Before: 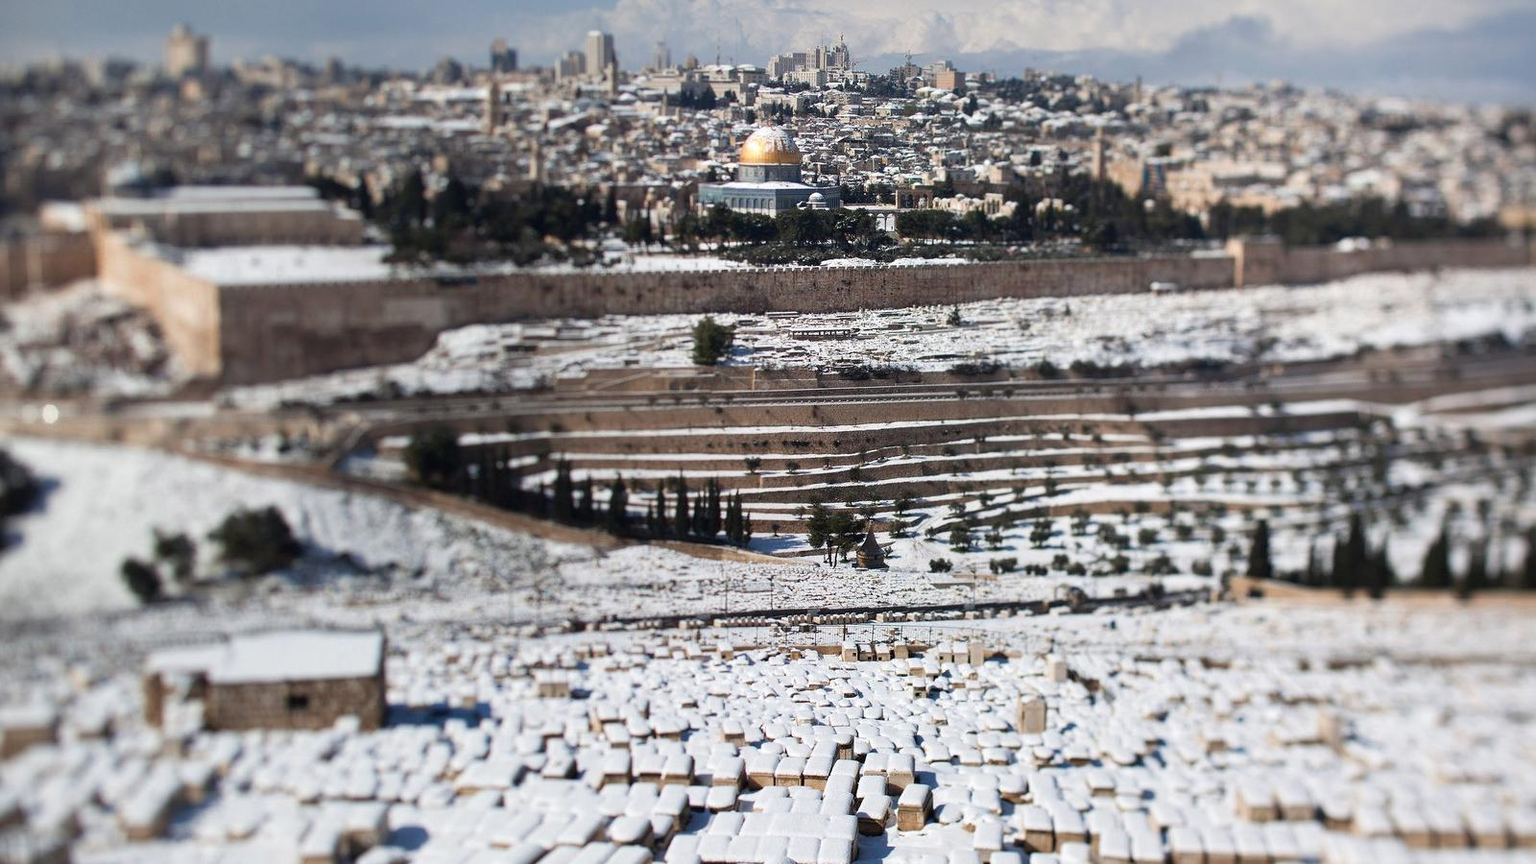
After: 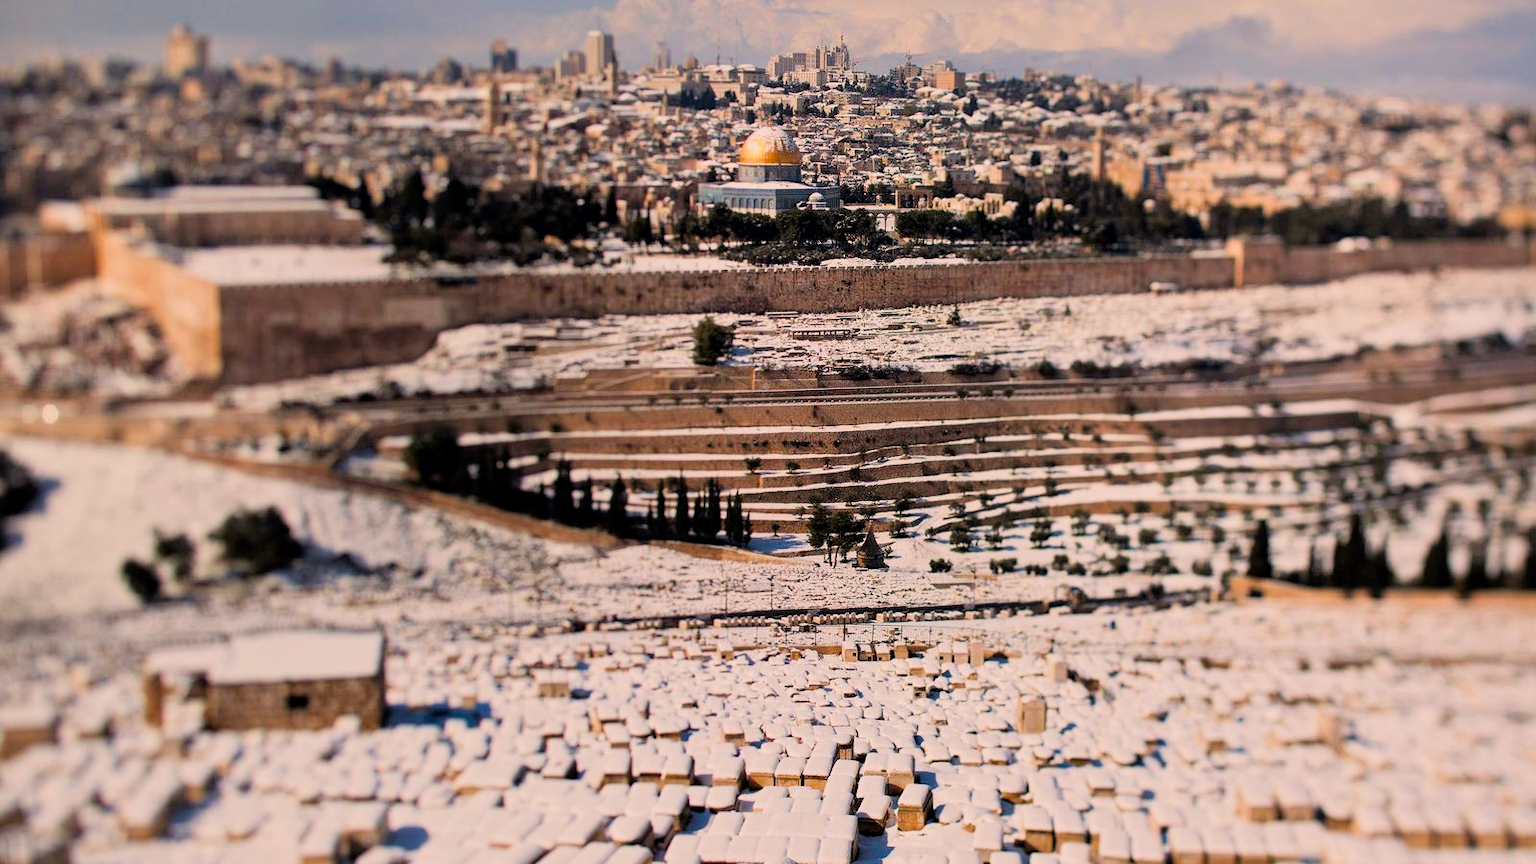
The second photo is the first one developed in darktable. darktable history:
white balance: red 1.127, blue 0.943
local contrast: mode bilateral grid, contrast 28, coarseness 16, detail 115%, midtone range 0.2
filmic rgb: black relative exposure -7.92 EV, white relative exposure 4.13 EV, threshold 3 EV, hardness 4.02, latitude 51.22%, contrast 1.013, shadows ↔ highlights balance 5.35%, color science v5 (2021), contrast in shadows safe, contrast in highlights safe, enable highlight reconstruction true
color balance rgb: linear chroma grading › global chroma 15%, perceptual saturation grading › global saturation 30%
